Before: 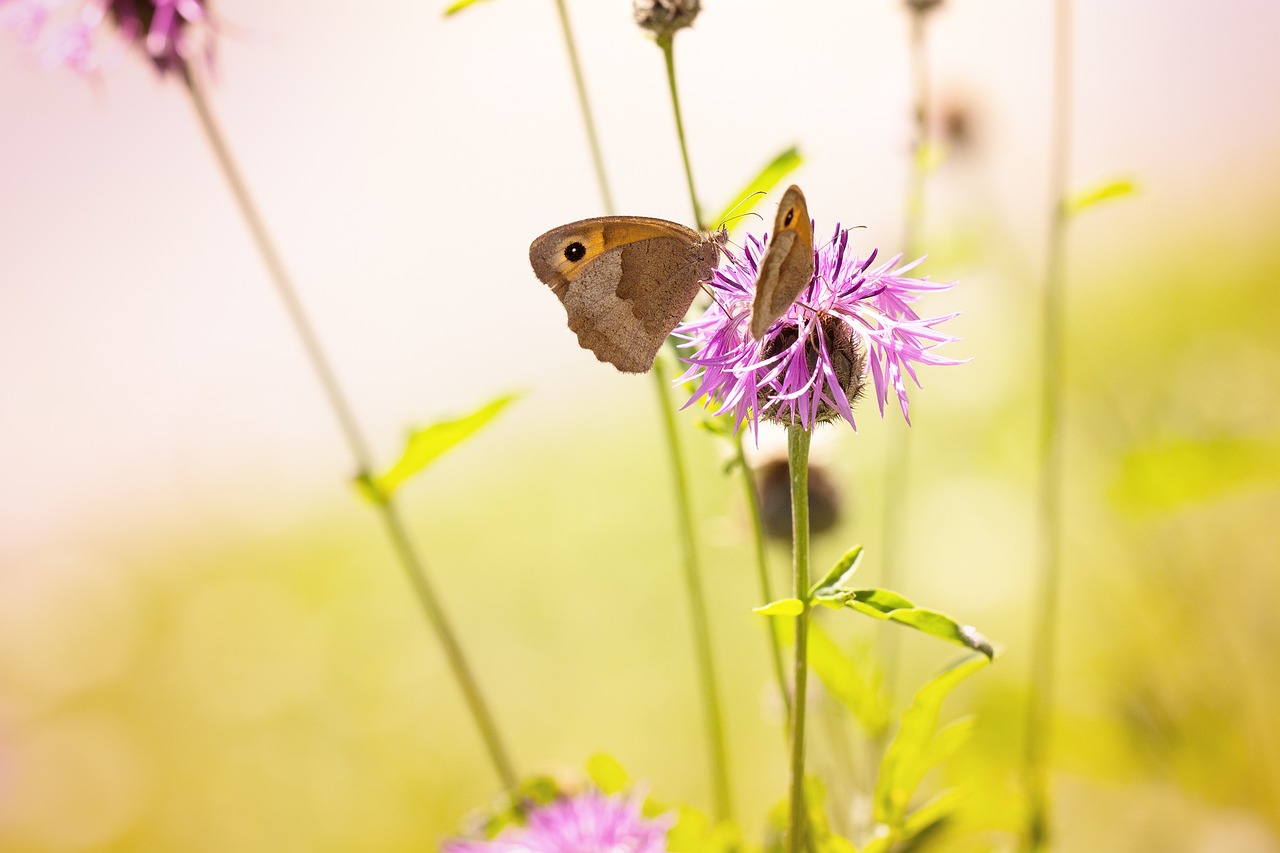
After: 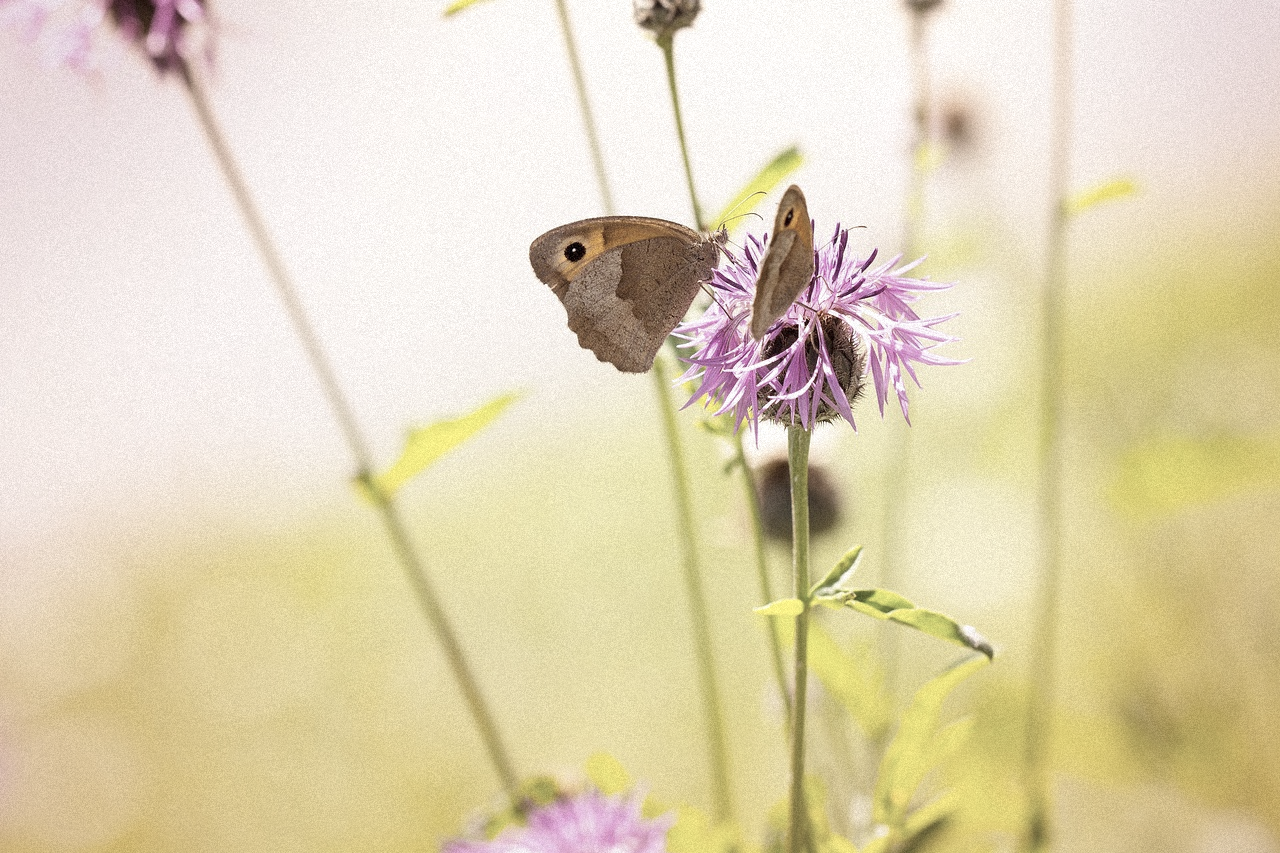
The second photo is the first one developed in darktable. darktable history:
grain: mid-tones bias 0%
color correction: saturation 0.57
